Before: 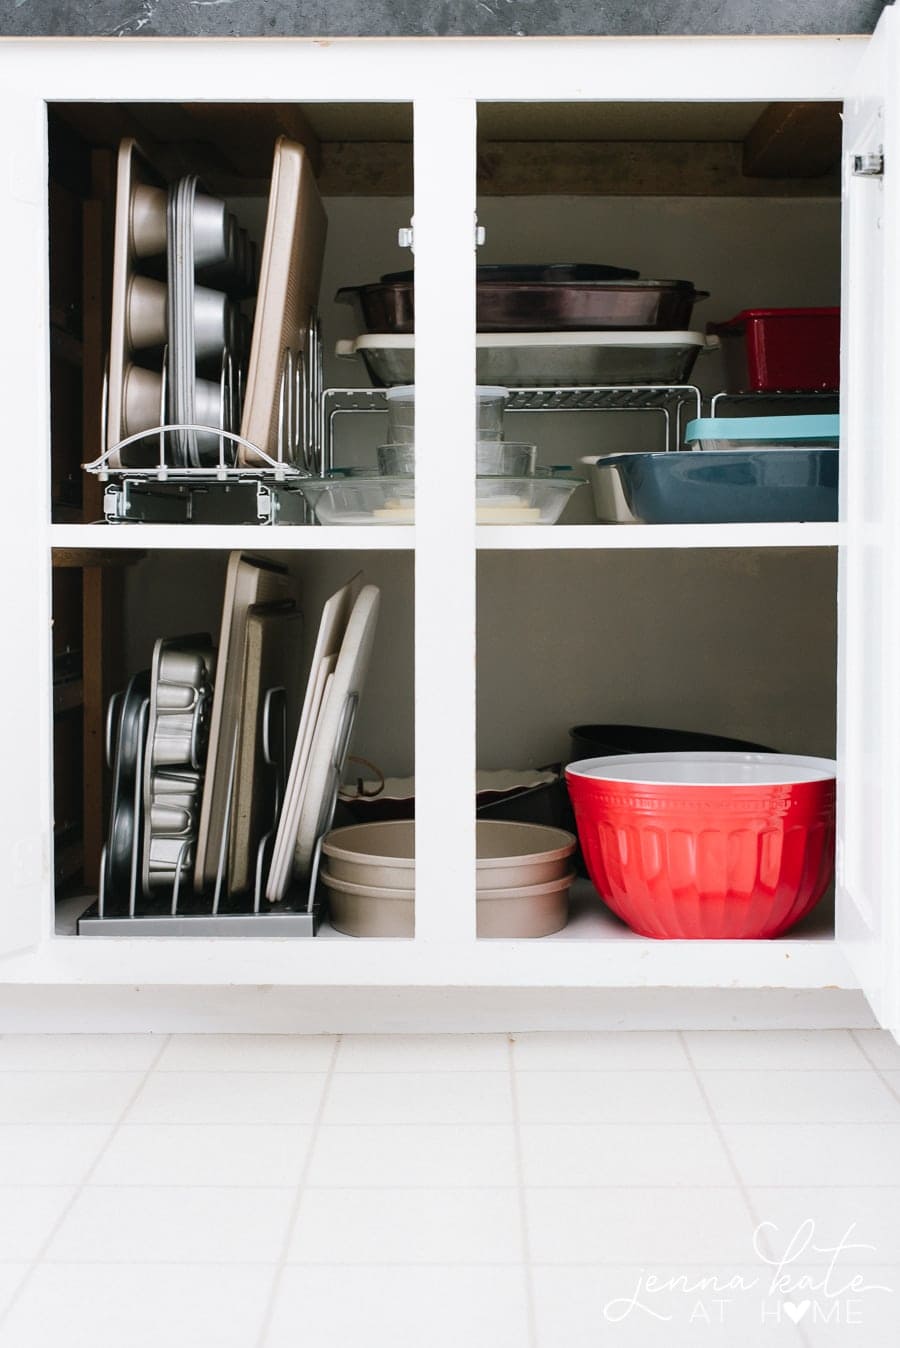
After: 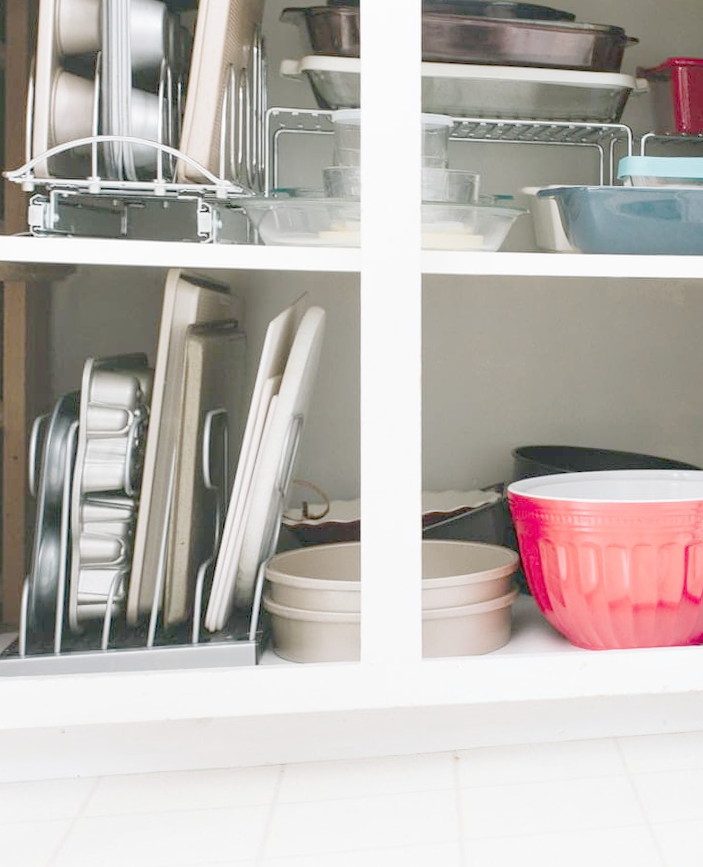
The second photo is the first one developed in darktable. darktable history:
rotate and perspective: rotation -0.013°, lens shift (vertical) -0.027, lens shift (horizontal) 0.178, crop left 0.016, crop right 0.989, crop top 0.082, crop bottom 0.918
crop: left 9.712%, top 16.928%, right 10.845%, bottom 12.332%
